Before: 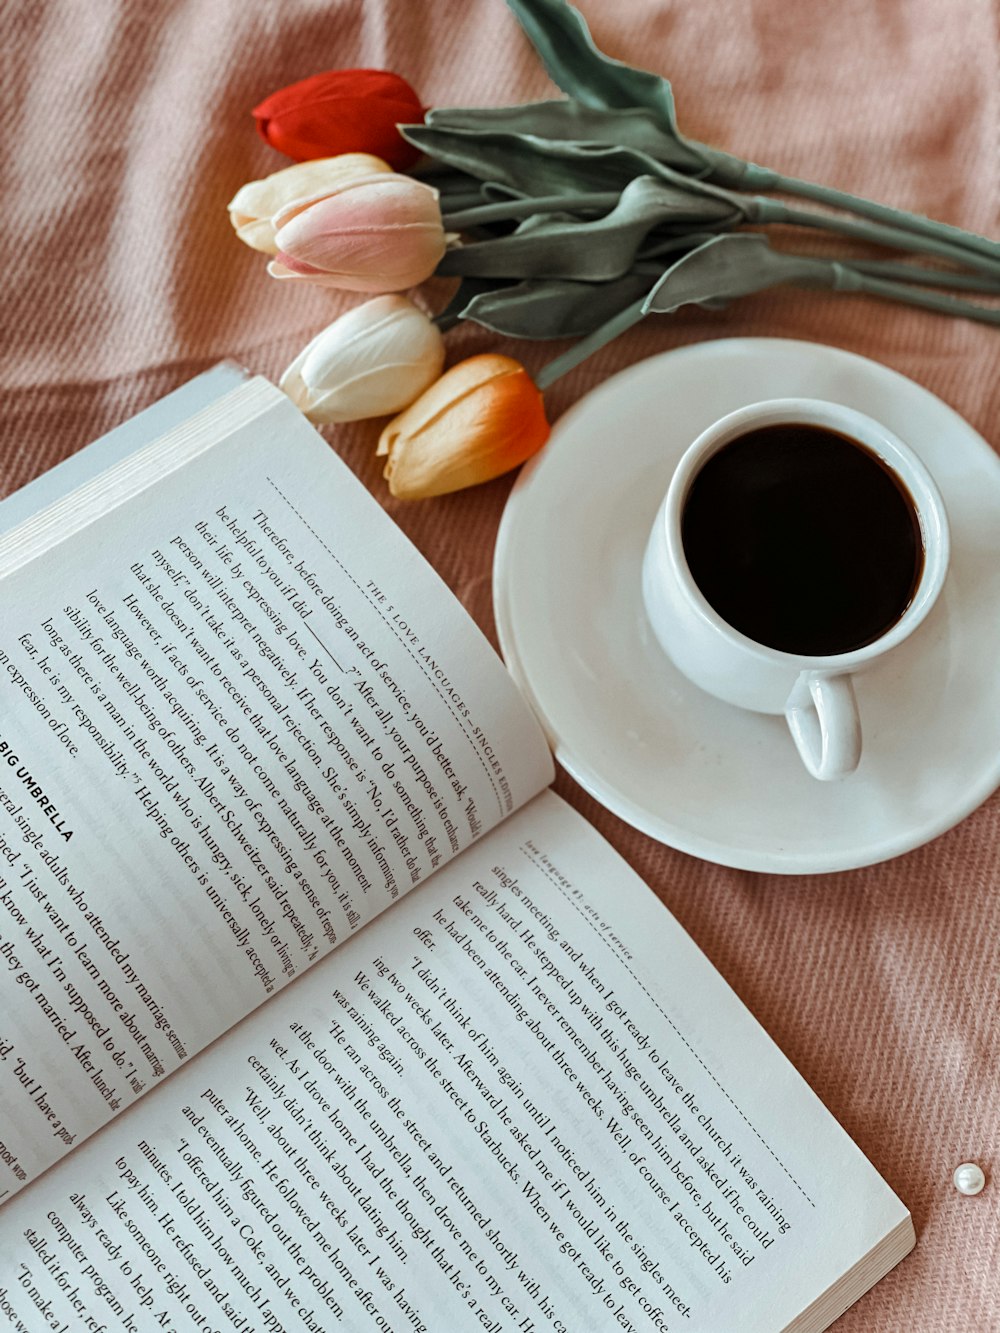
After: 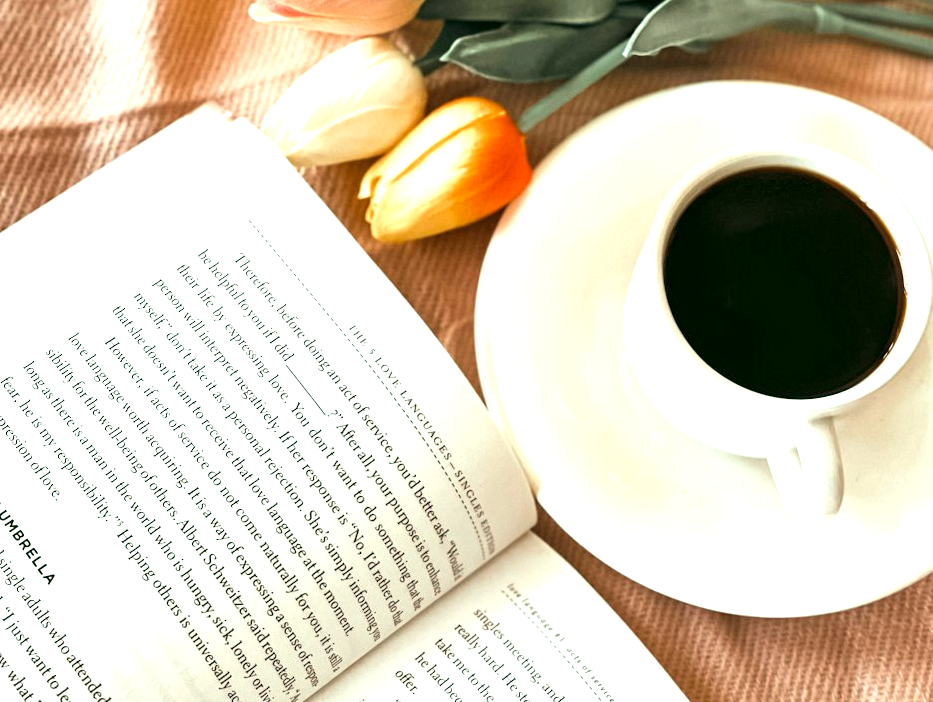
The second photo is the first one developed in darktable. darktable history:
crop: left 1.817%, top 19.286%, right 4.839%, bottom 27.983%
exposure: black level correction 0, exposure 1.392 EV, compensate highlight preservation false
color correction: highlights a* -0.599, highlights b* 9.14, shadows a* -9.37, shadows b* 1.47
